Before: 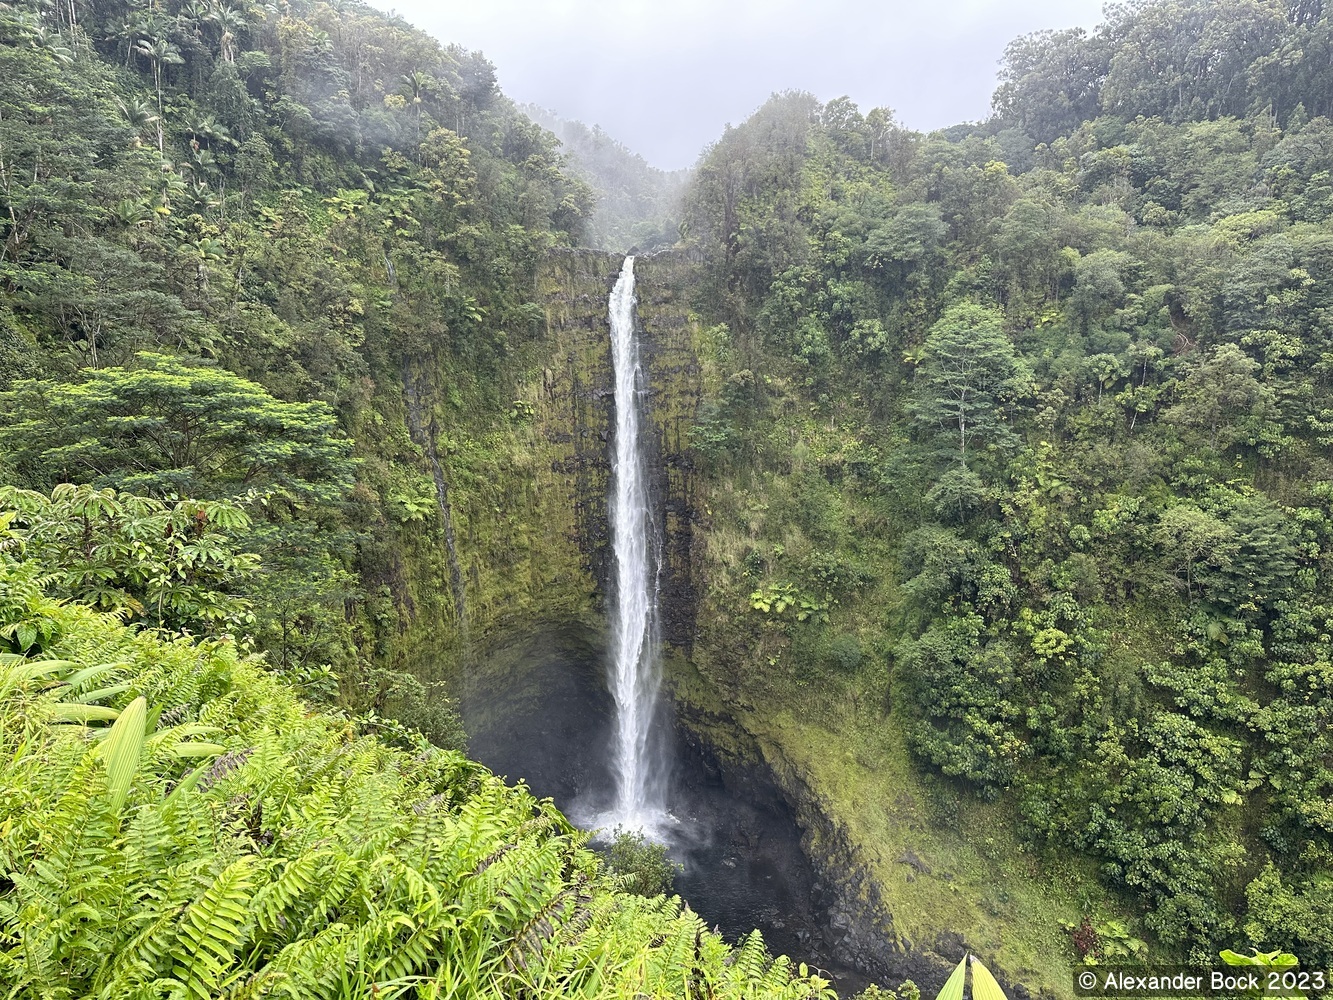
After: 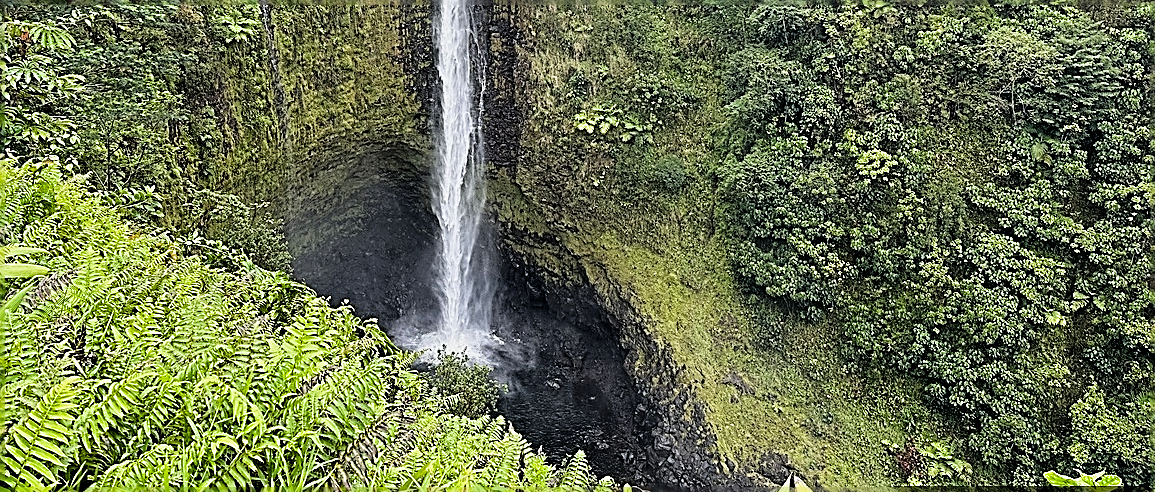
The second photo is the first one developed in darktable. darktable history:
sharpen: amount 1.856
crop and rotate: left 13.287%, top 47.923%, bottom 2.789%
filmic rgb: black relative exposure -5.04 EV, white relative exposure 3.17 EV, hardness 3.42, contrast 1.184, highlights saturation mix -30.95%
